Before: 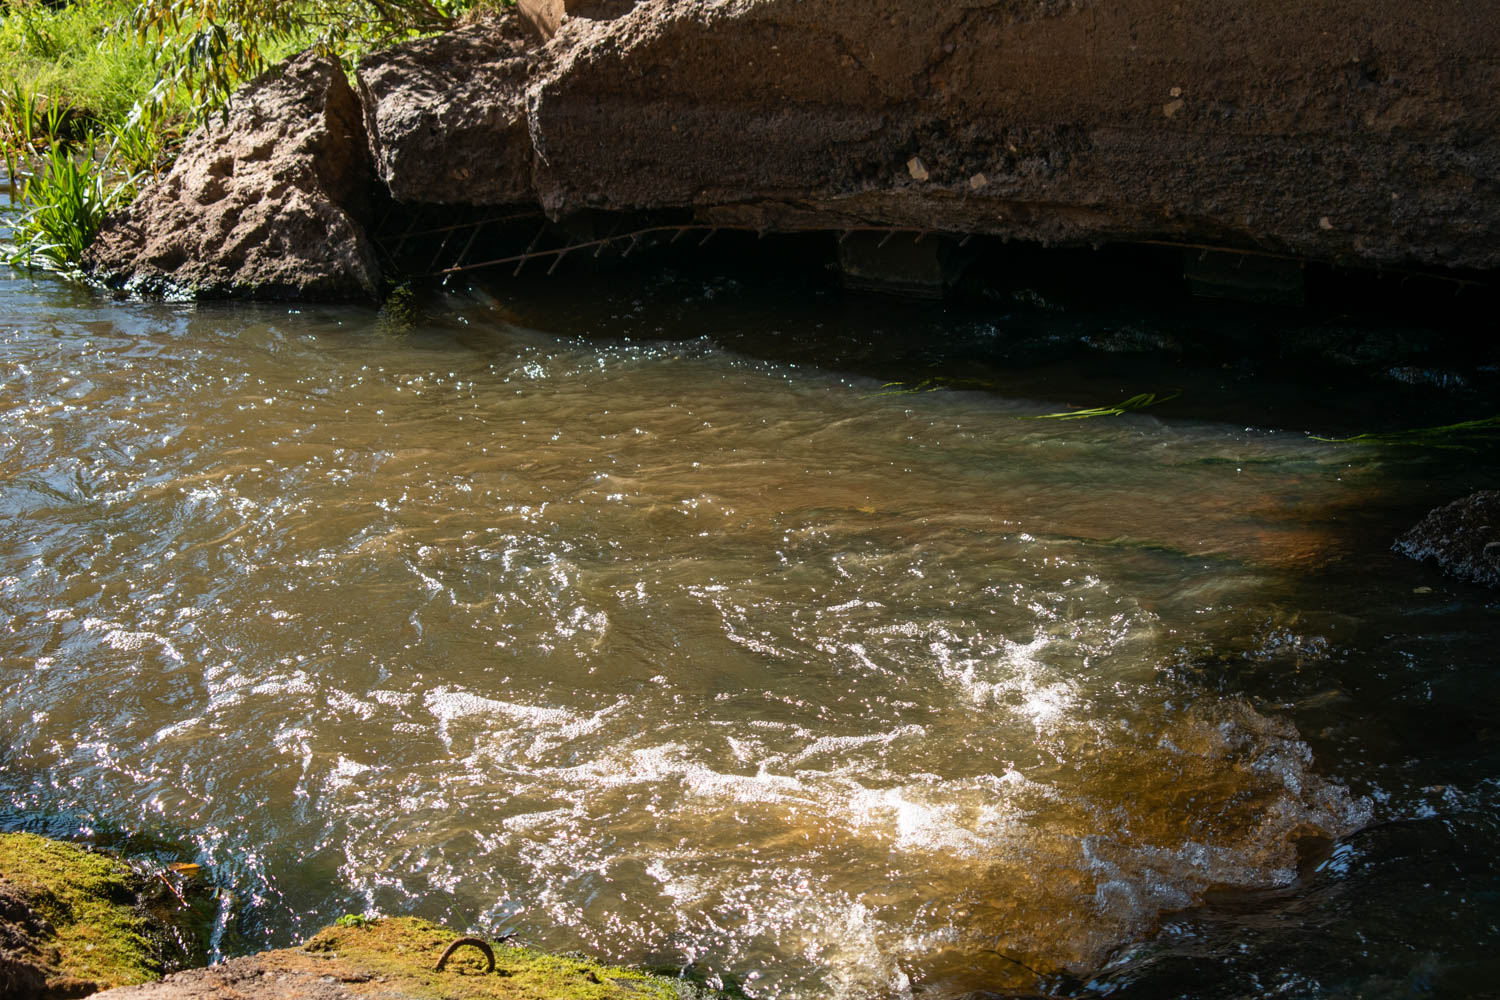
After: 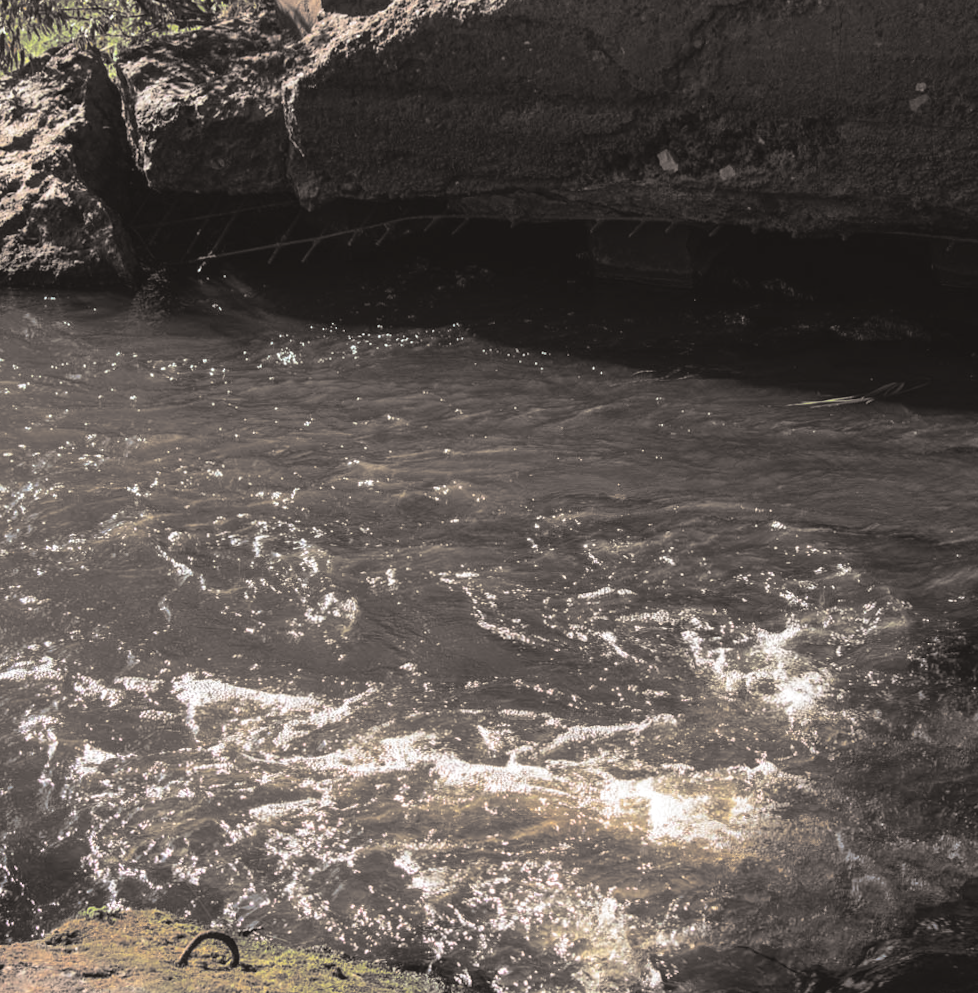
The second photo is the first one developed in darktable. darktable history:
crop and rotate: left 15.754%, right 17.579%
exposure: black level correction -0.008, exposure 0.067 EV, compensate highlight preservation false
rotate and perspective: rotation 0.226°, lens shift (vertical) -0.042, crop left 0.023, crop right 0.982, crop top 0.006, crop bottom 0.994
split-toning: shadows › hue 26°, shadows › saturation 0.09, highlights › hue 40°, highlights › saturation 0.18, balance -63, compress 0%
